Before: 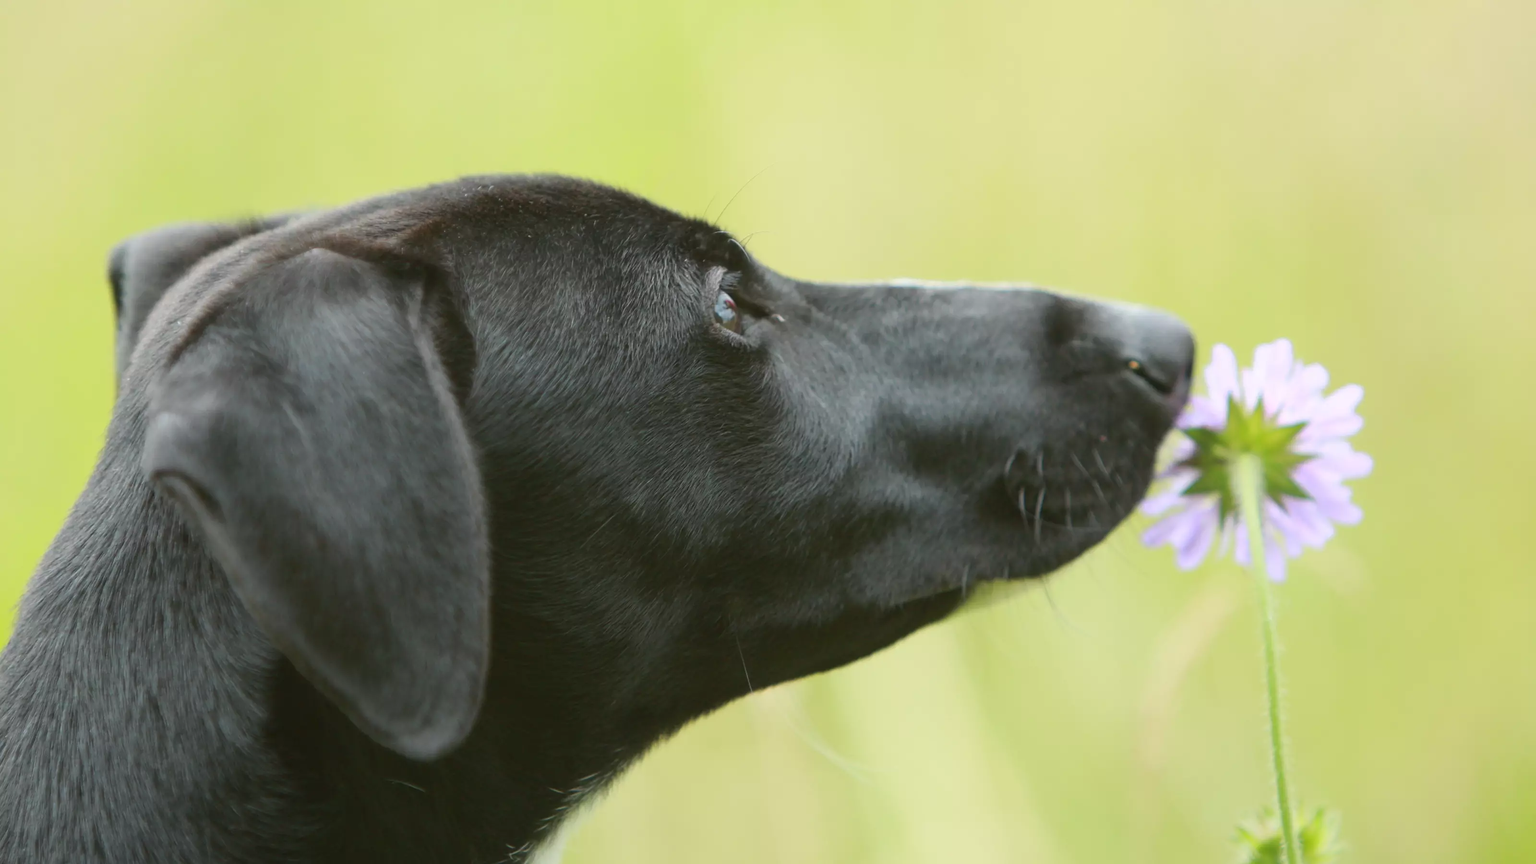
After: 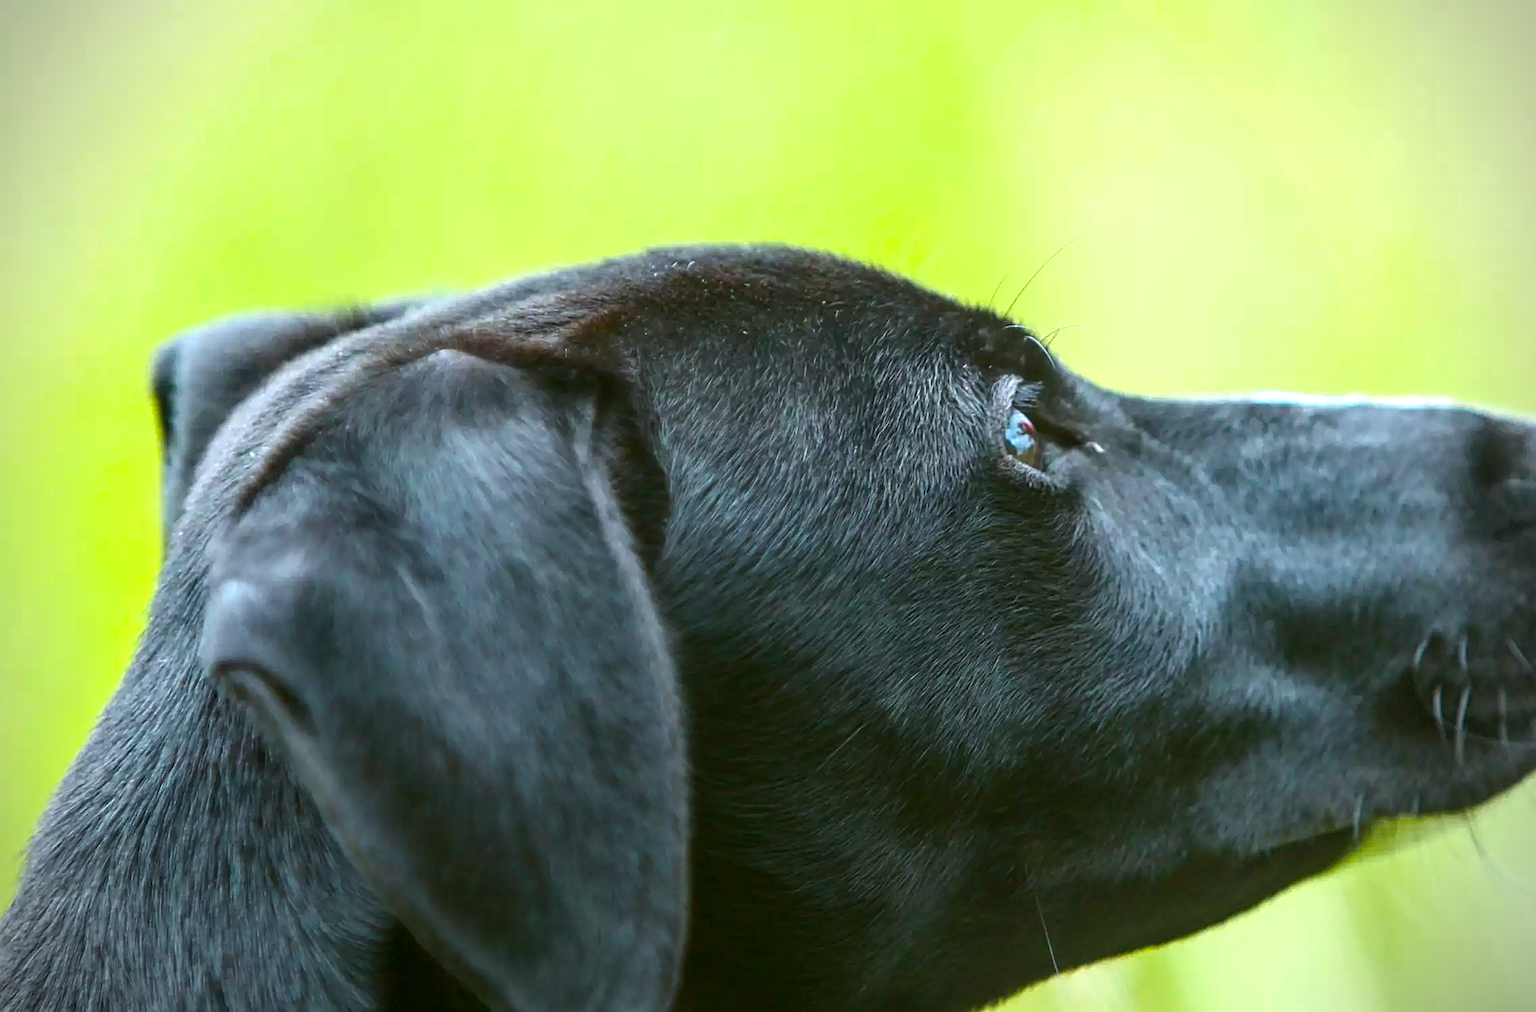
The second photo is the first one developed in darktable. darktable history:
local contrast: highlights 61%, detail 143%, midtone range 0.428
crop: right 28.885%, bottom 16.626%
sharpen: on, module defaults
vignetting: dithering 8-bit output, unbound false
color balance rgb: linear chroma grading › global chroma 9%, perceptual saturation grading › global saturation 36%, perceptual saturation grading › shadows 35%, perceptual brilliance grading › global brilliance 15%, perceptual brilliance grading › shadows -35%, global vibrance 15%
white balance: emerald 1
color calibration: illuminant custom, x 0.368, y 0.373, temperature 4330.32 K
